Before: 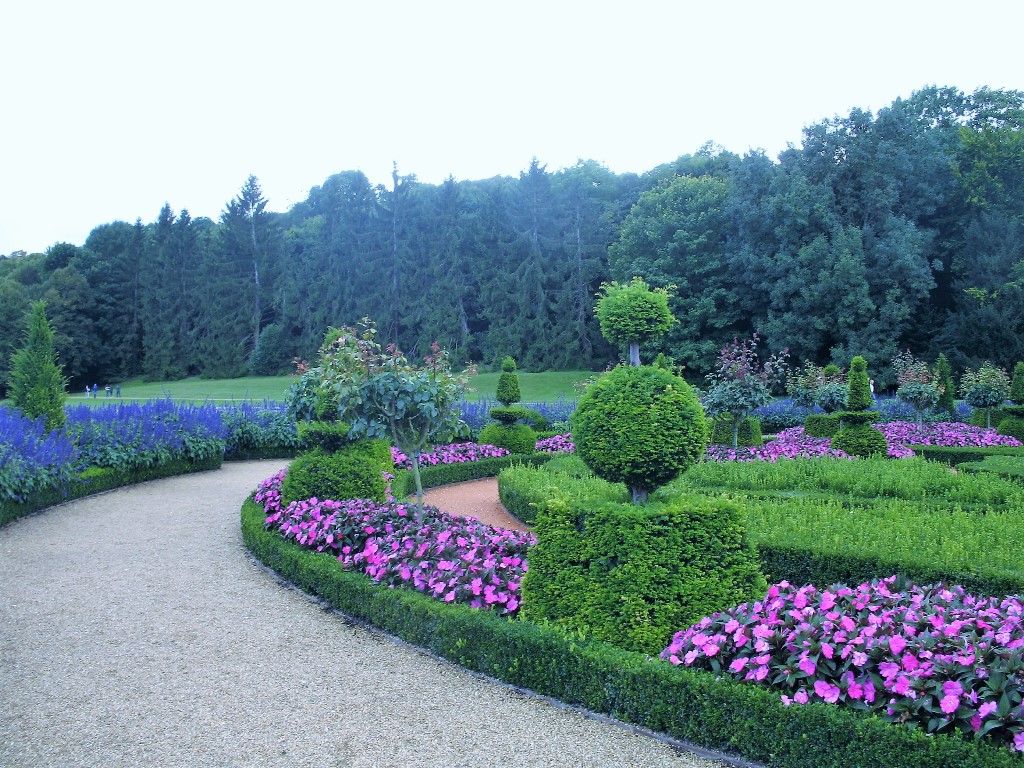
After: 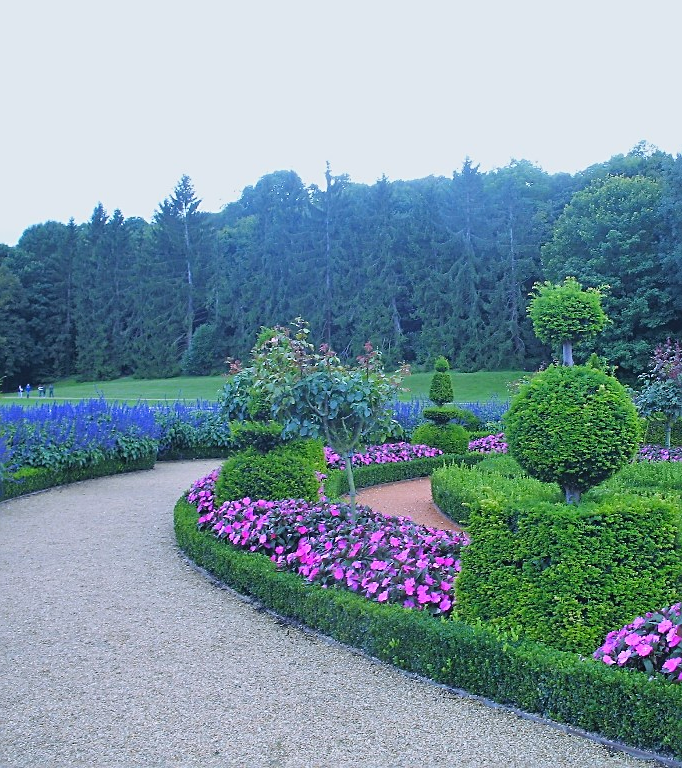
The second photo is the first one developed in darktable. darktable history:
sharpen: on, module defaults
white balance: red 1.009, blue 1.027
lowpass: radius 0.1, contrast 0.85, saturation 1.1, unbound 0
crop and rotate: left 6.617%, right 26.717%
